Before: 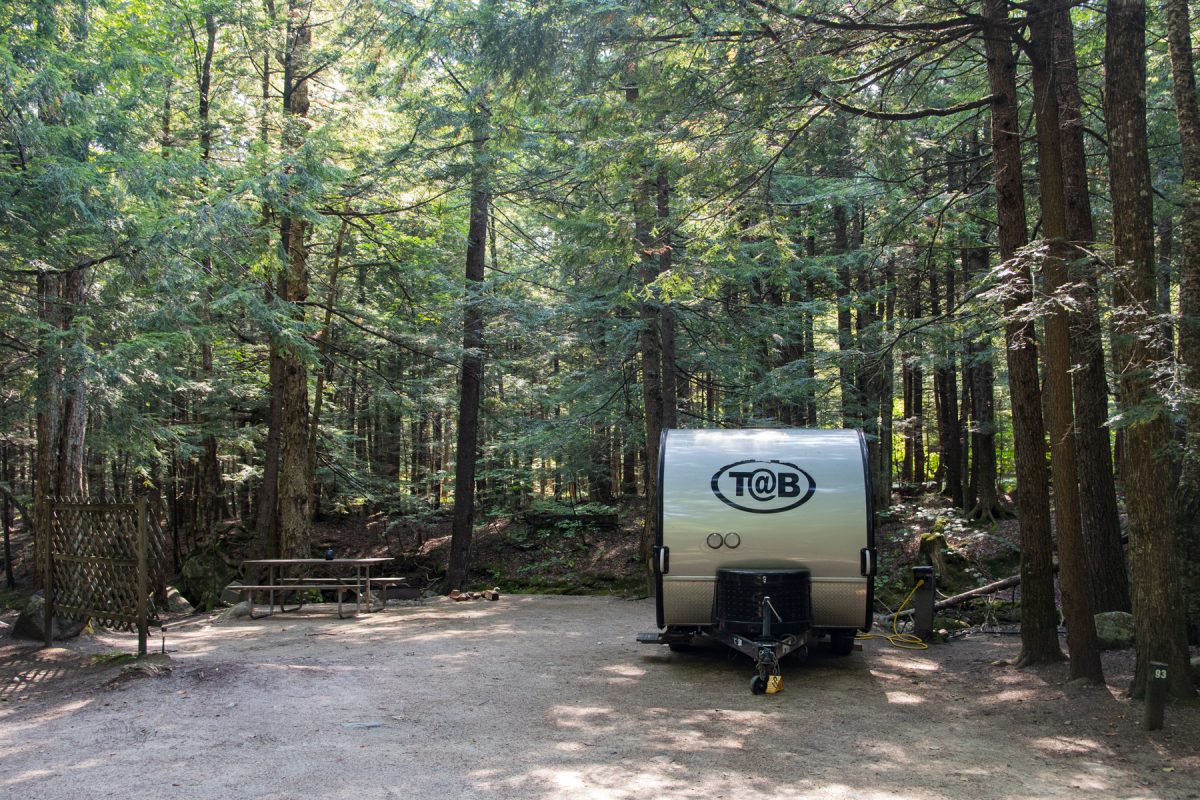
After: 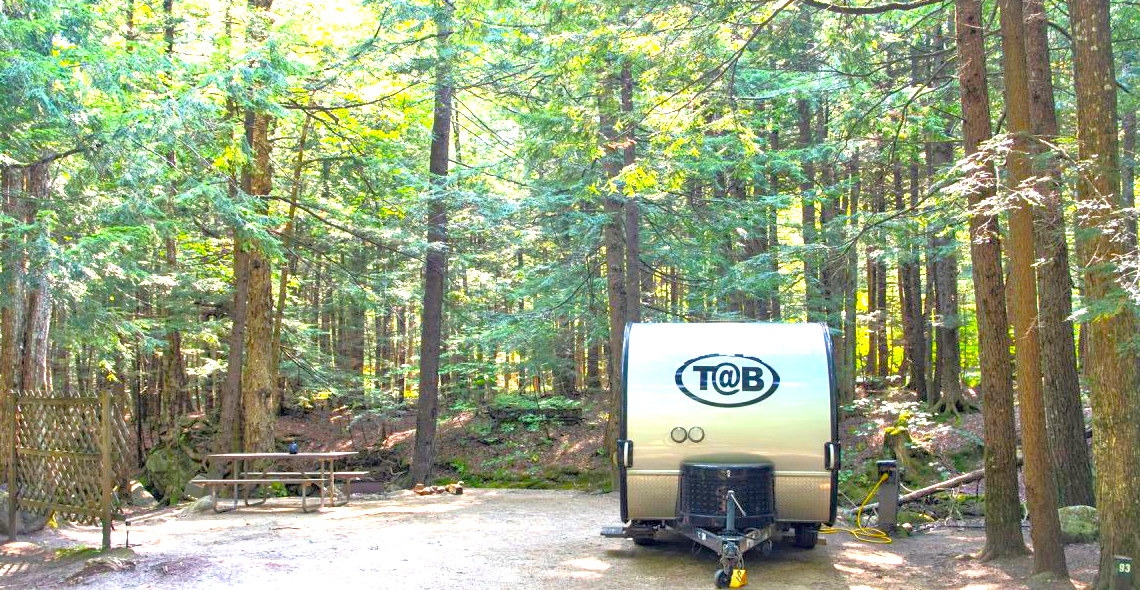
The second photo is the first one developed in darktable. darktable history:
crop and rotate: left 3.005%, top 13.46%, right 1.916%, bottom 12.753%
color balance rgb: shadows lift › hue 86.61°, perceptual saturation grading › global saturation 50.645%
exposure: black level correction 0, exposure 1.759 EV, compensate exposure bias true, compensate highlight preservation false
tone equalizer: -7 EV 0.161 EV, -6 EV 0.588 EV, -5 EV 1.14 EV, -4 EV 1.32 EV, -3 EV 1.12 EV, -2 EV 0.6 EV, -1 EV 0.147 EV
